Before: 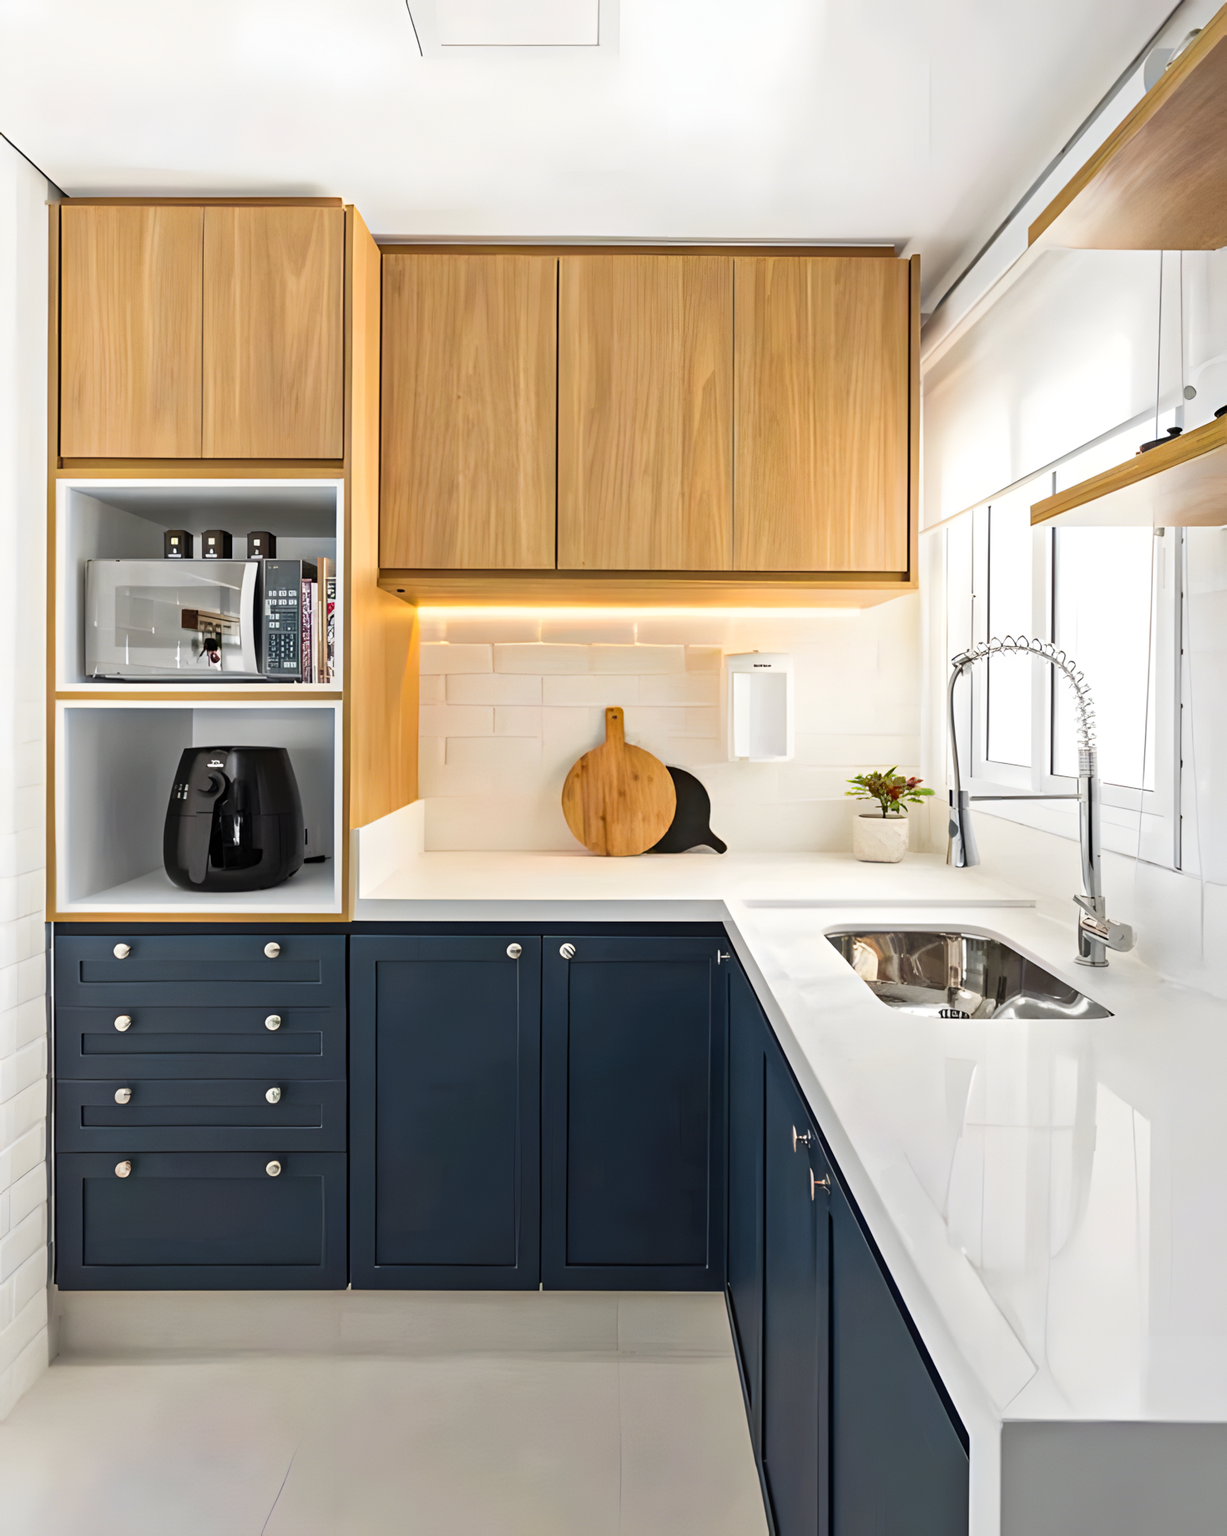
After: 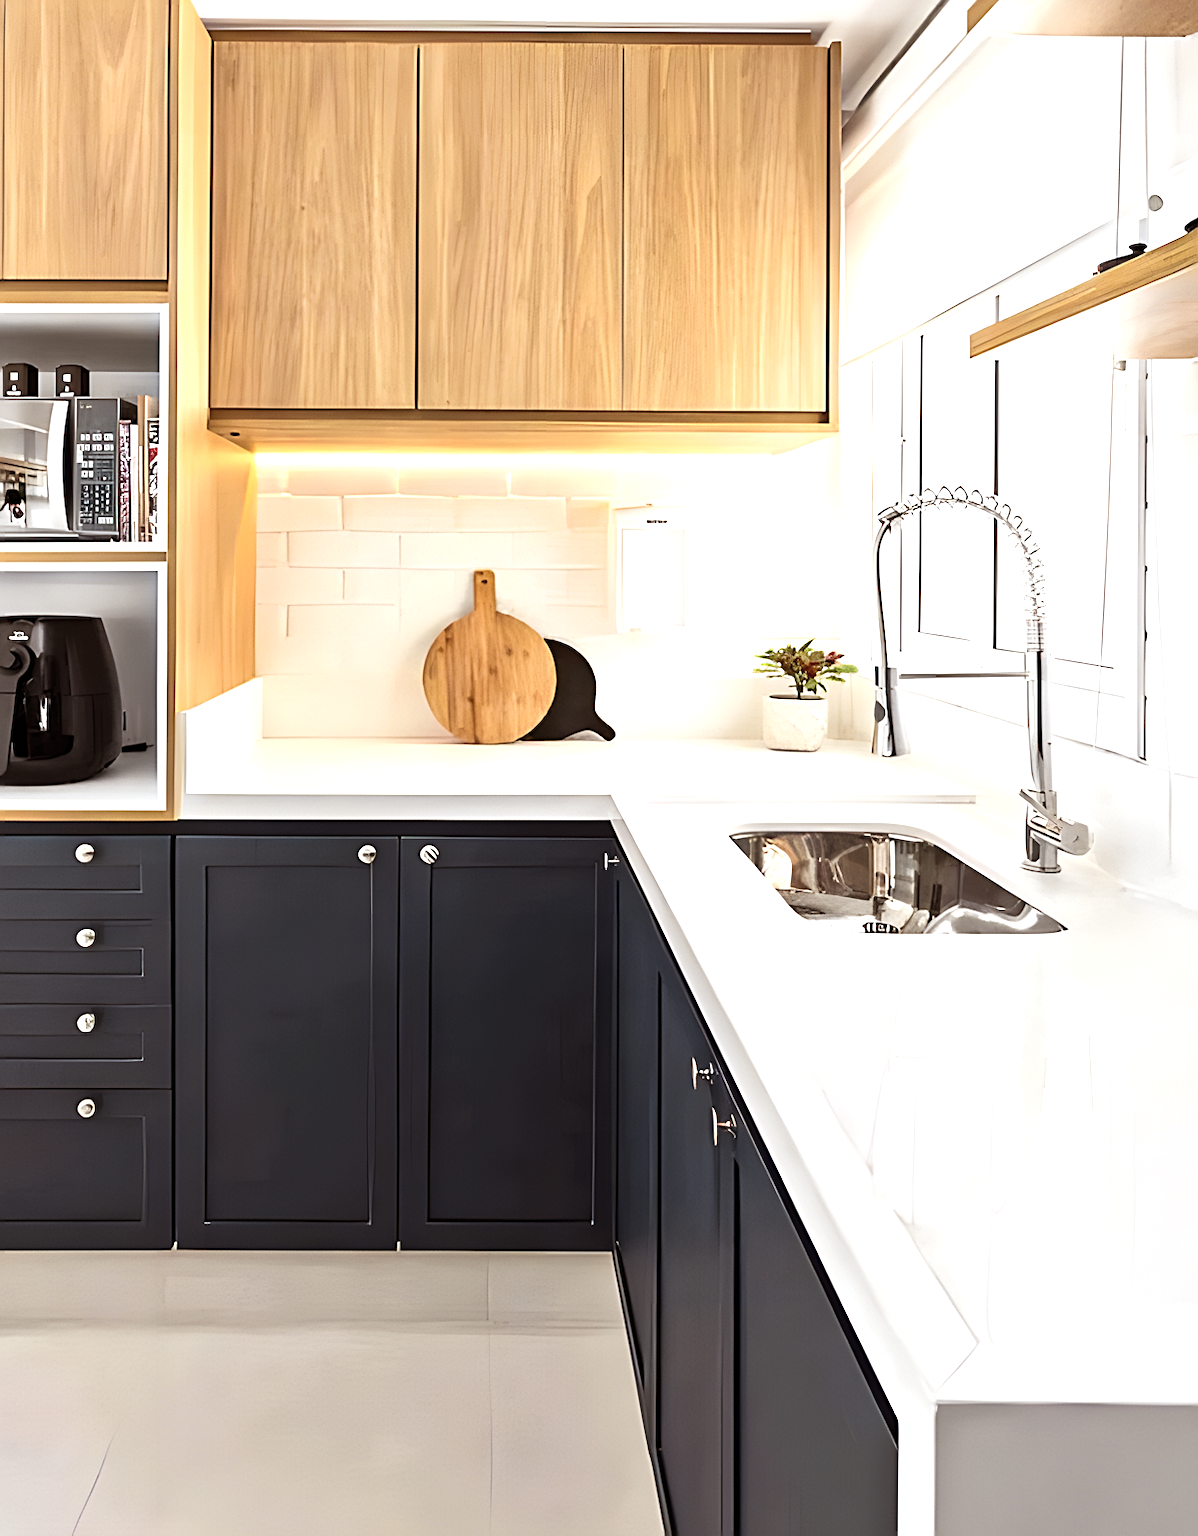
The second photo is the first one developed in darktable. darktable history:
crop: left 16.315%, top 14.246%
exposure: exposure 0.6 EV, compensate highlight preservation false
rgb levels: mode RGB, independent channels, levels [[0, 0.5, 1], [0, 0.521, 1], [0, 0.536, 1]]
contrast brightness saturation: contrast 0.1, saturation -0.3
sharpen: on, module defaults
